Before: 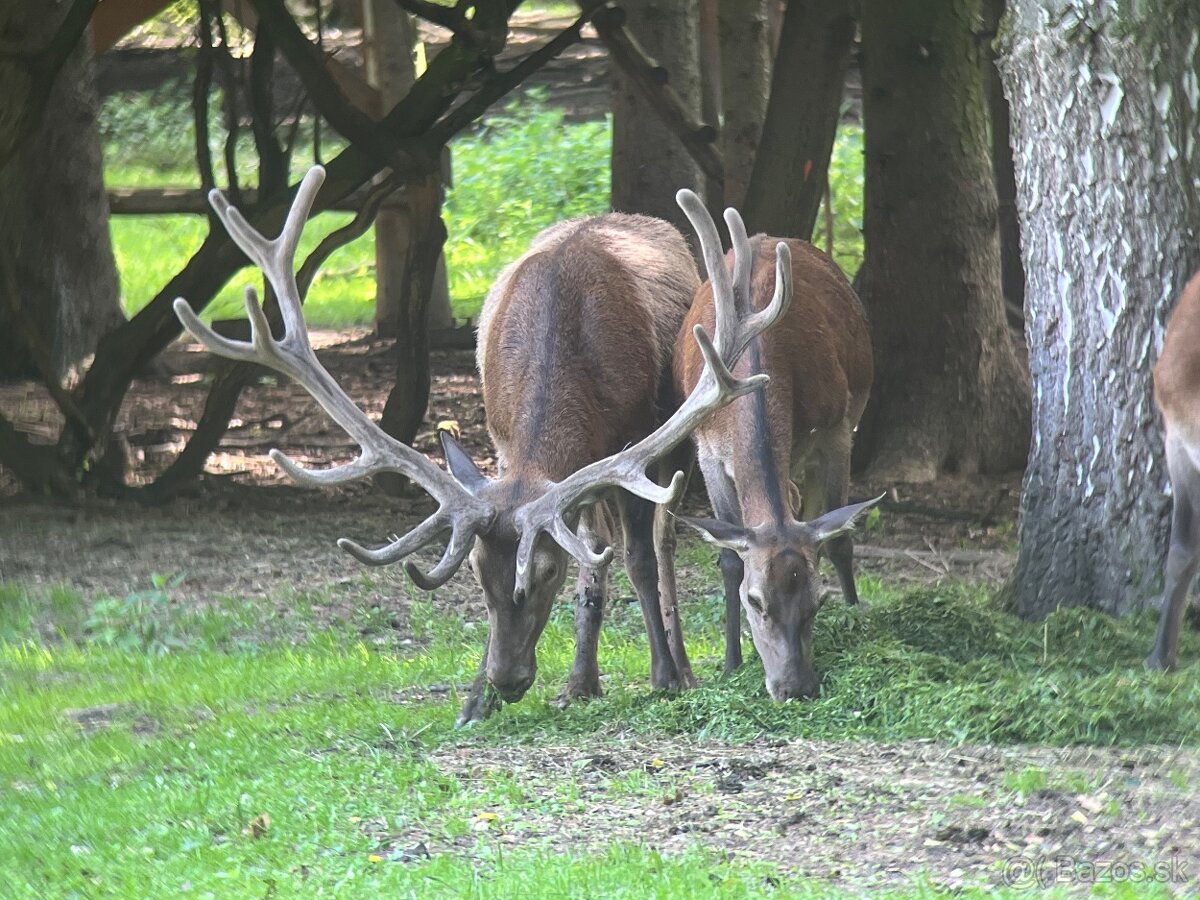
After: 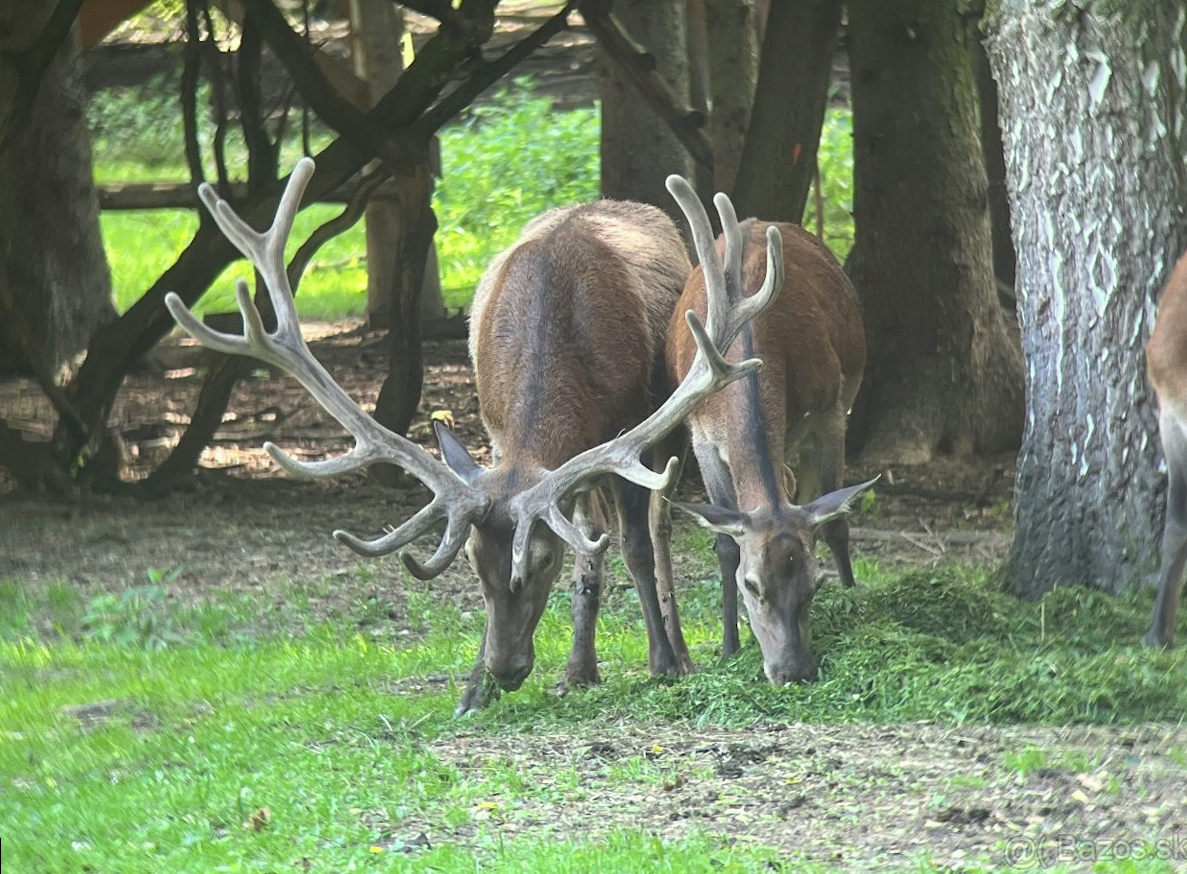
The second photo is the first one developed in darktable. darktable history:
color correction: highlights a* -4.28, highlights b* 6.53
rotate and perspective: rotation -1°, crop left 0.011, crop right 0.989, crop top 0.025, crop bottom 0.975
